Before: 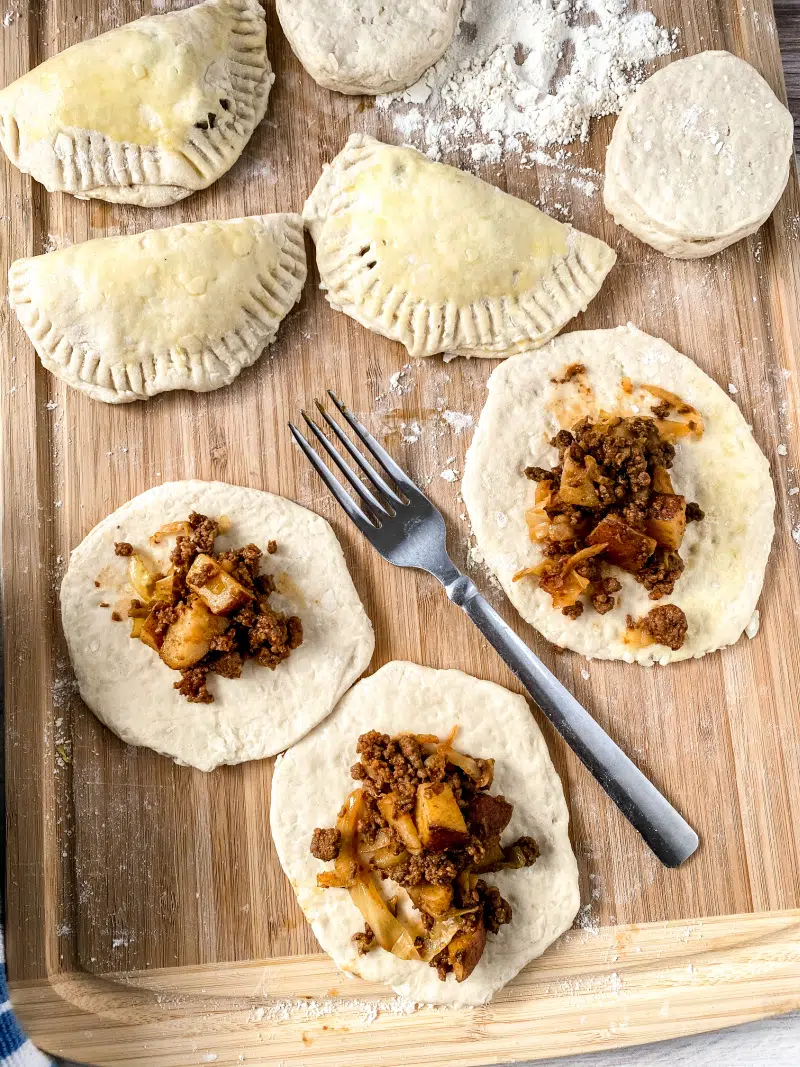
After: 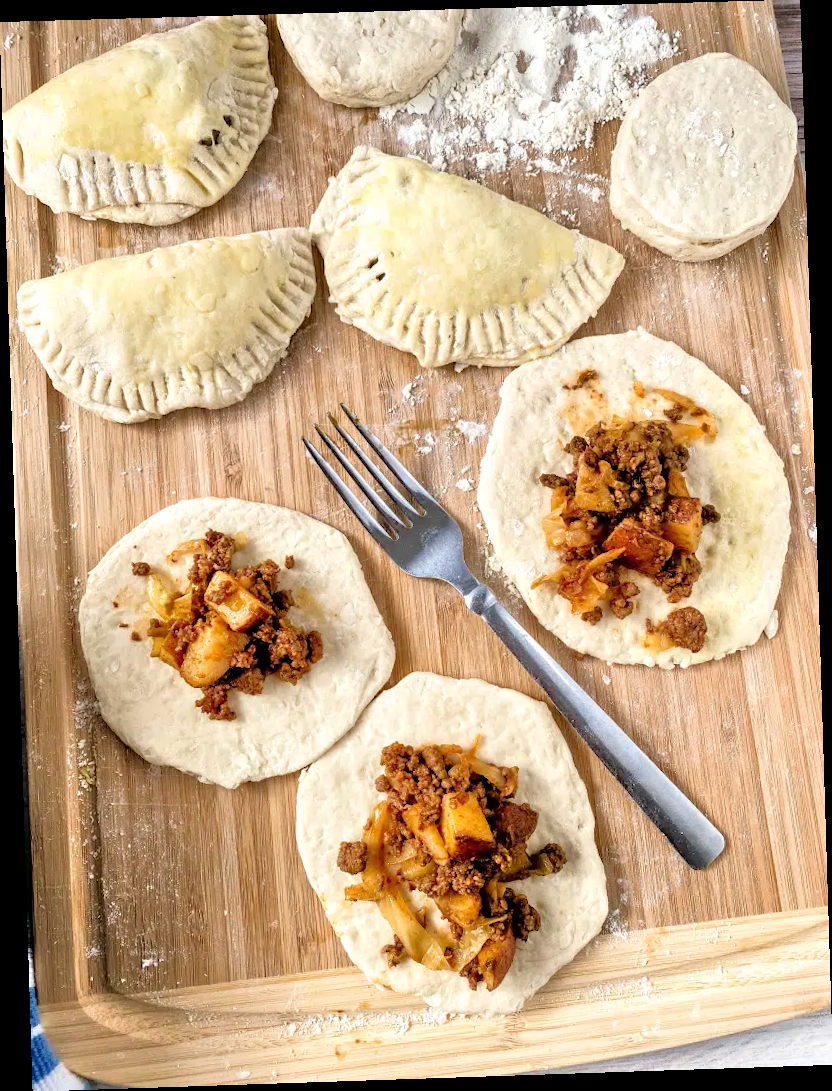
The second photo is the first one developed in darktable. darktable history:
velvia: strength 17%
rotate and perspective: rotation -1.77°, lens shift (horizontal) 0.004, automatic cropping off
tone equalizer: -7 EV 0.15 EV, -6 EV 0.6 EV, -5 EV 1.15 EV, -4 EV 1.33 EV, -3 EV 1.15 EV, -2 EV 0.6 EV, -1 EV 0.15 EV, mask exposure compensation -0.5 EV
